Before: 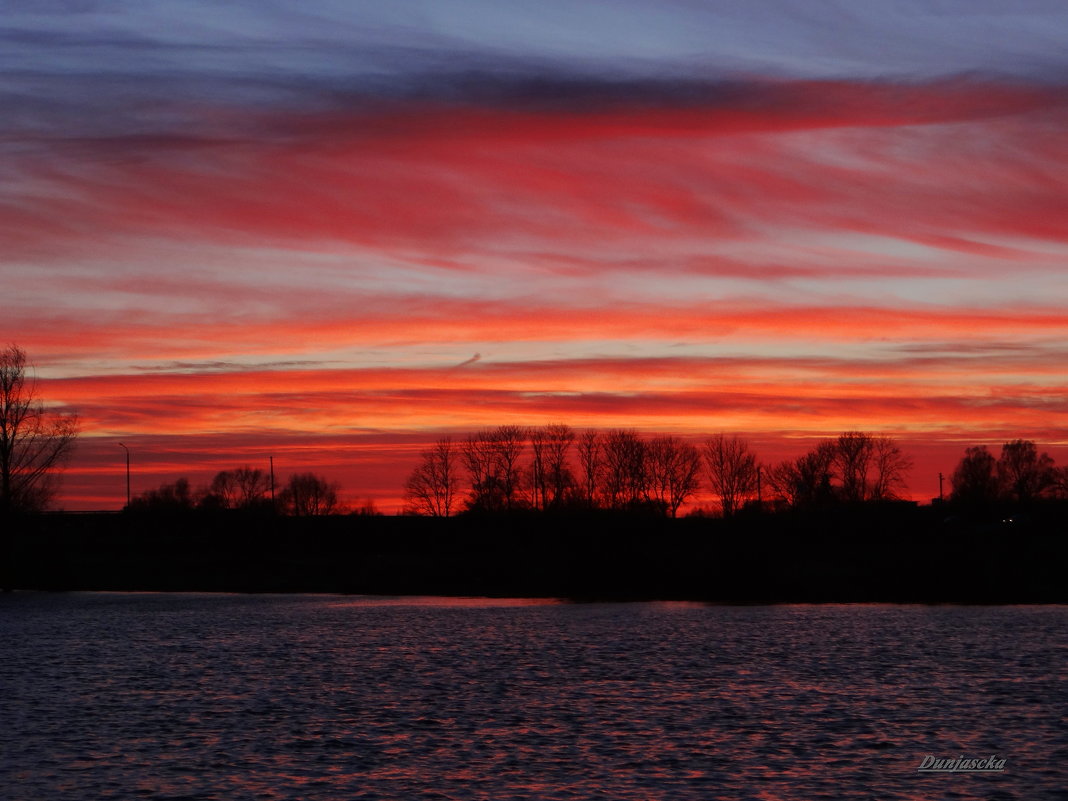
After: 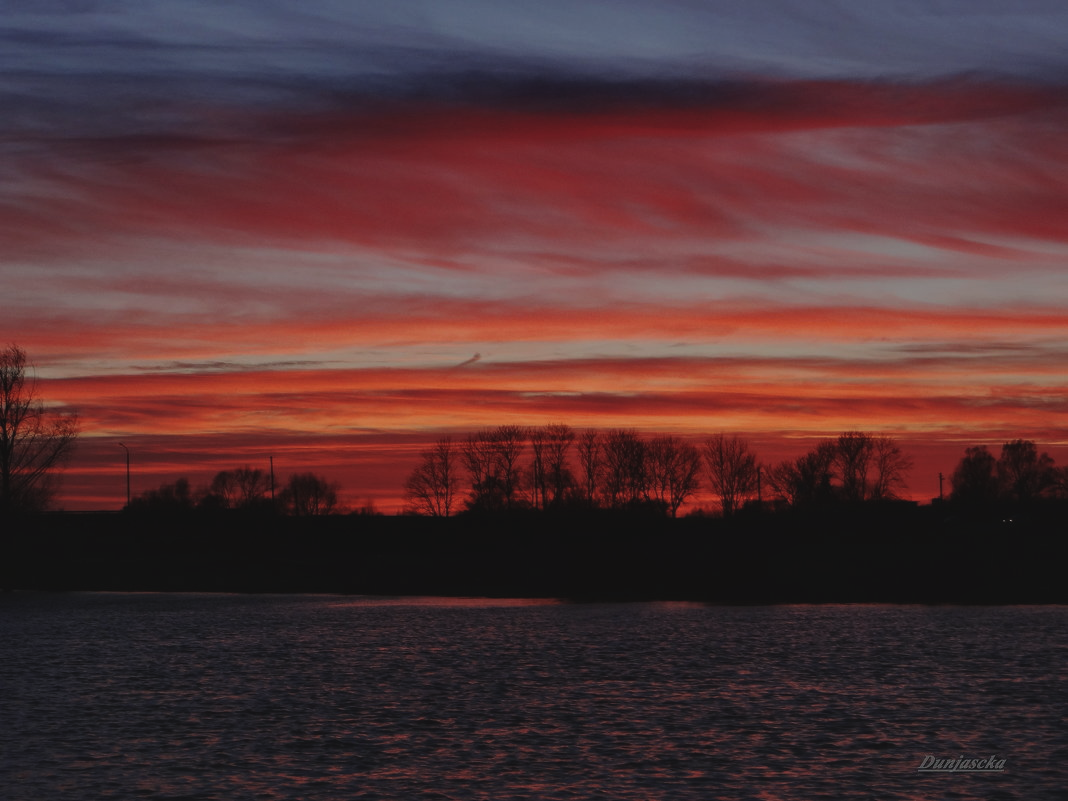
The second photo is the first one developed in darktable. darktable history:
exposure: black level correction -0.016, exposure -1.018 EV, compensate highlight preservation false
local contrast: detail 130%
